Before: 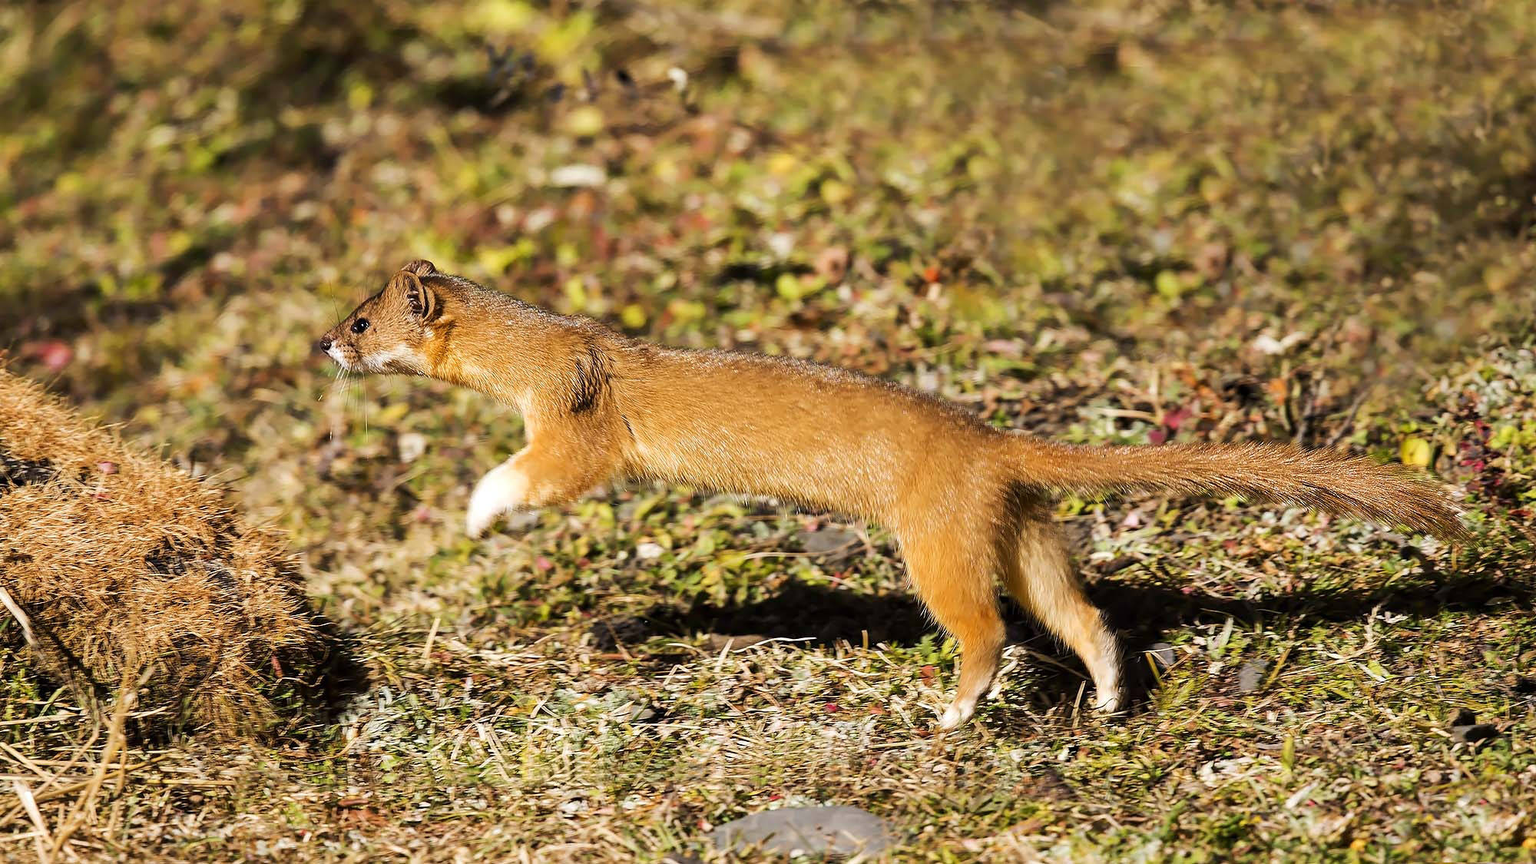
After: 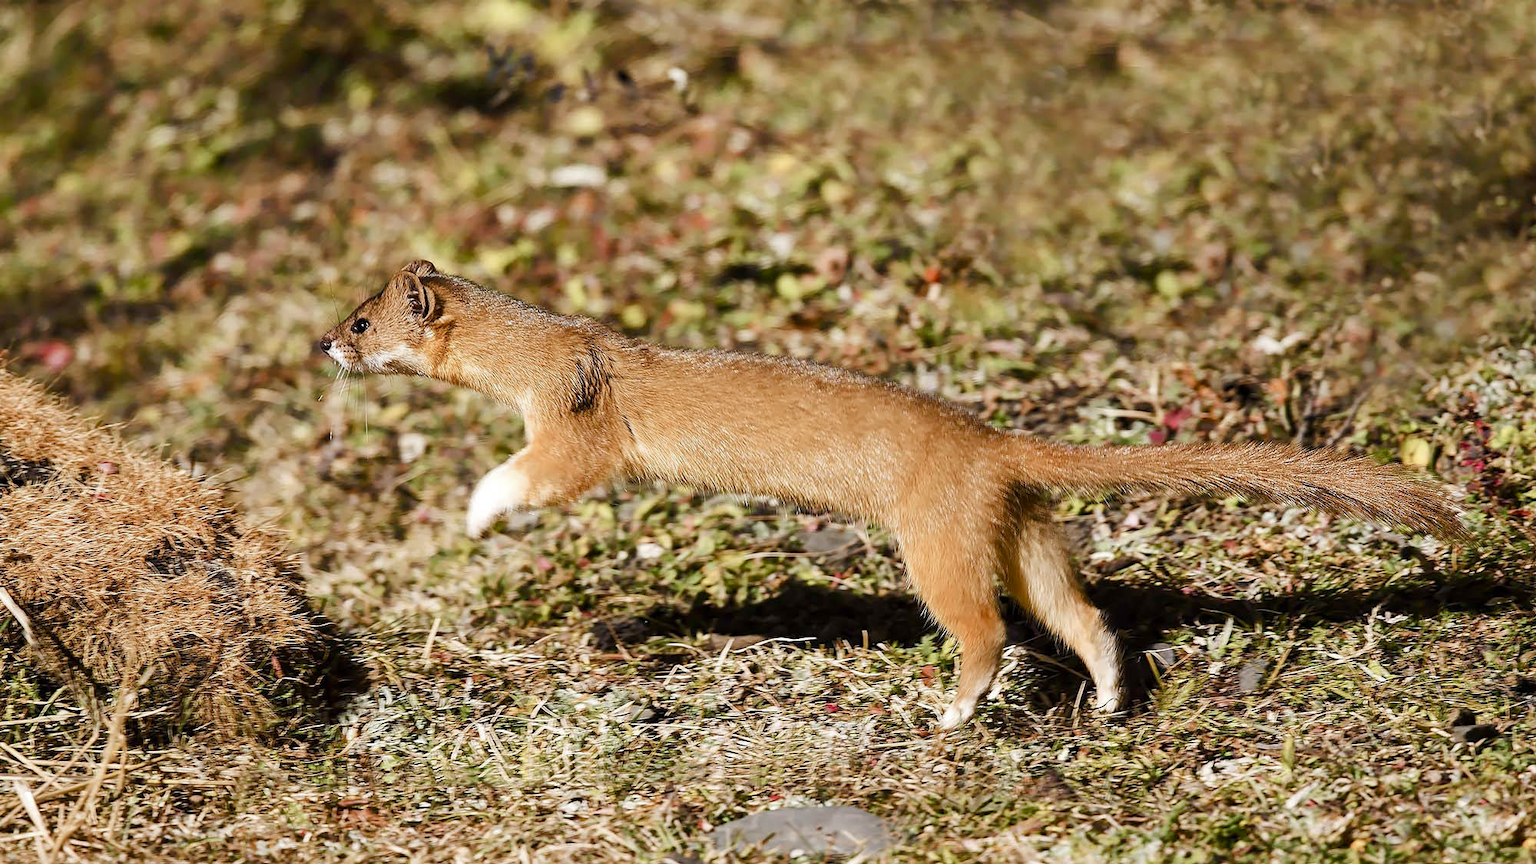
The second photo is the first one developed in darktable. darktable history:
contrast brightness saturation: saturation -0.027
color balance rgb: perceptual saturation grading › global saturation 20%, perceptual saturation grading › highlights -49.006%, perceptual saturation grading › shadows 24.251%, global vibrance -24.622%
